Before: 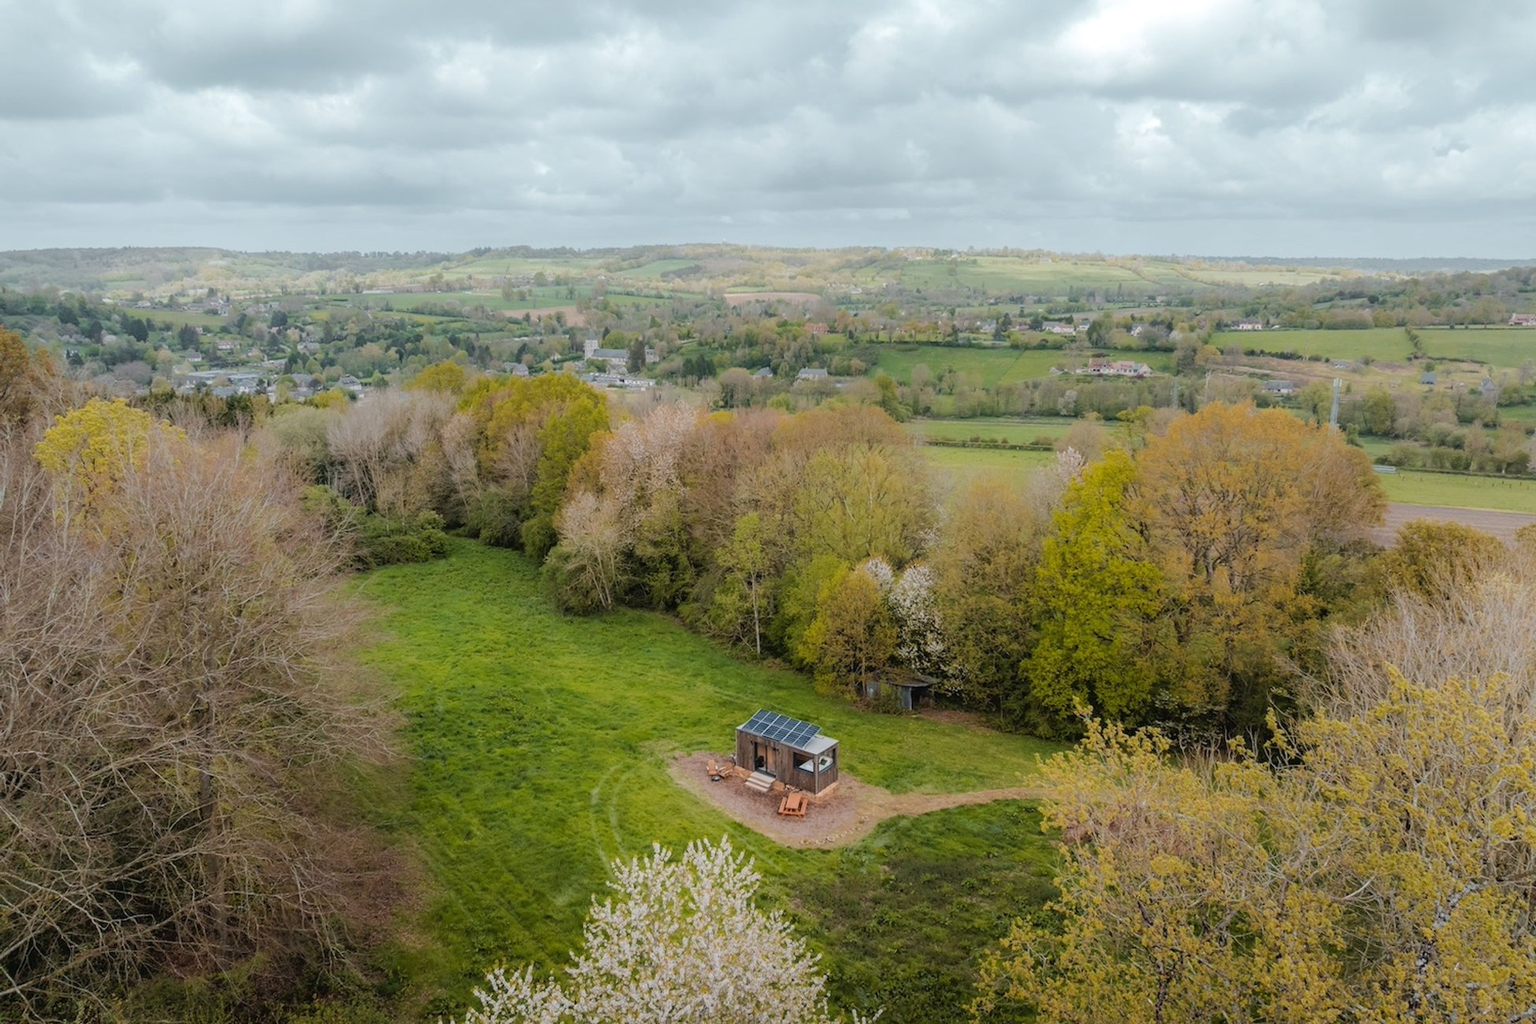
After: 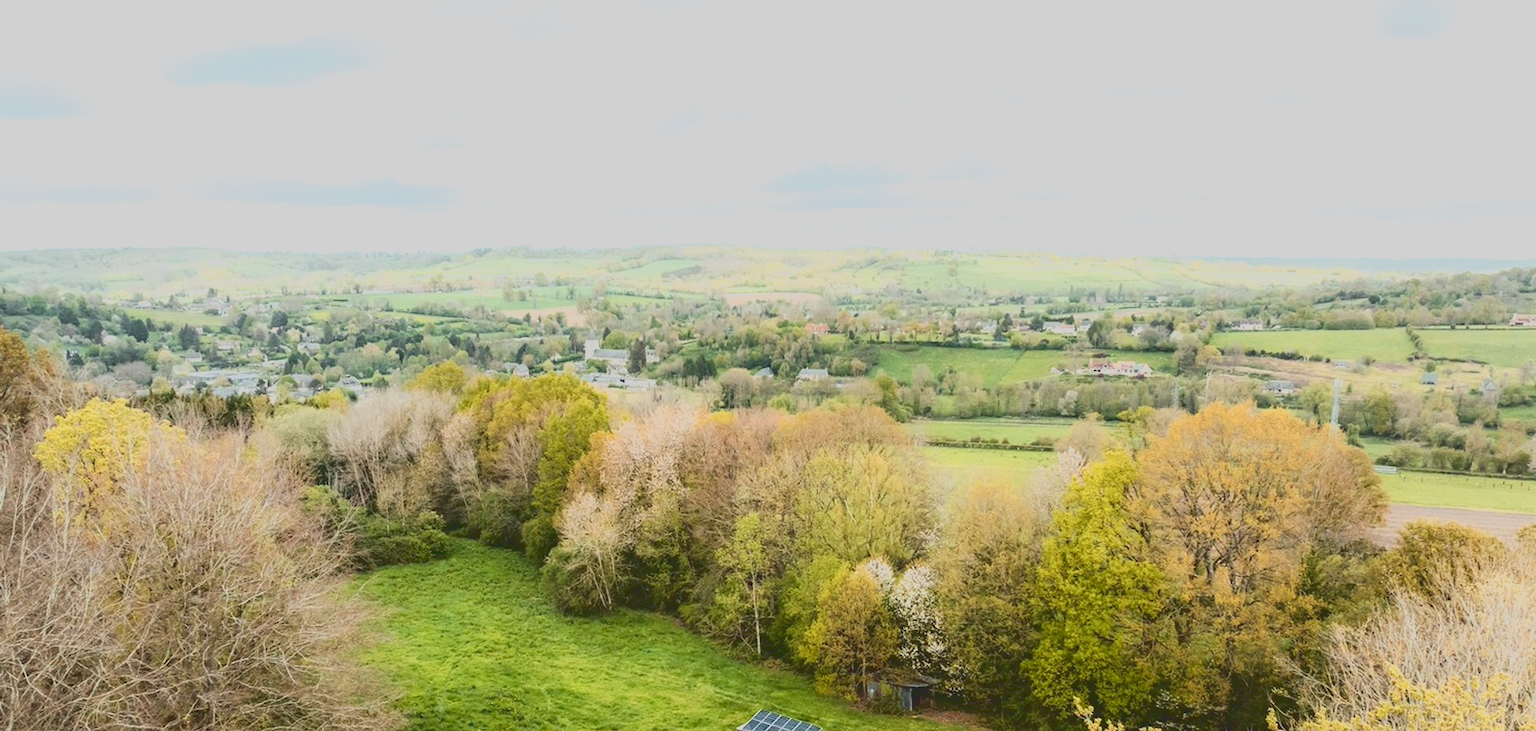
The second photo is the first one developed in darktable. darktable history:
exposure: black level correction 0.001, exposure 0.675 EV, compensate highlight preservation false
rgb curve: curves: ch2 [(0, 0) (0.567, 0.512) (1, 1)], mode RGB, independent channels
filmic rgb: black relative exposure -9.08 EV, white relative exposure 2.3 EV, hardness 7.49
tone curve: curves: ch0 [(0, 0.148) (0.191, 0.225) (0.712, 0.695) (0.864, 0.797) (1, 0.839)]
crop: bottom 28.576%
